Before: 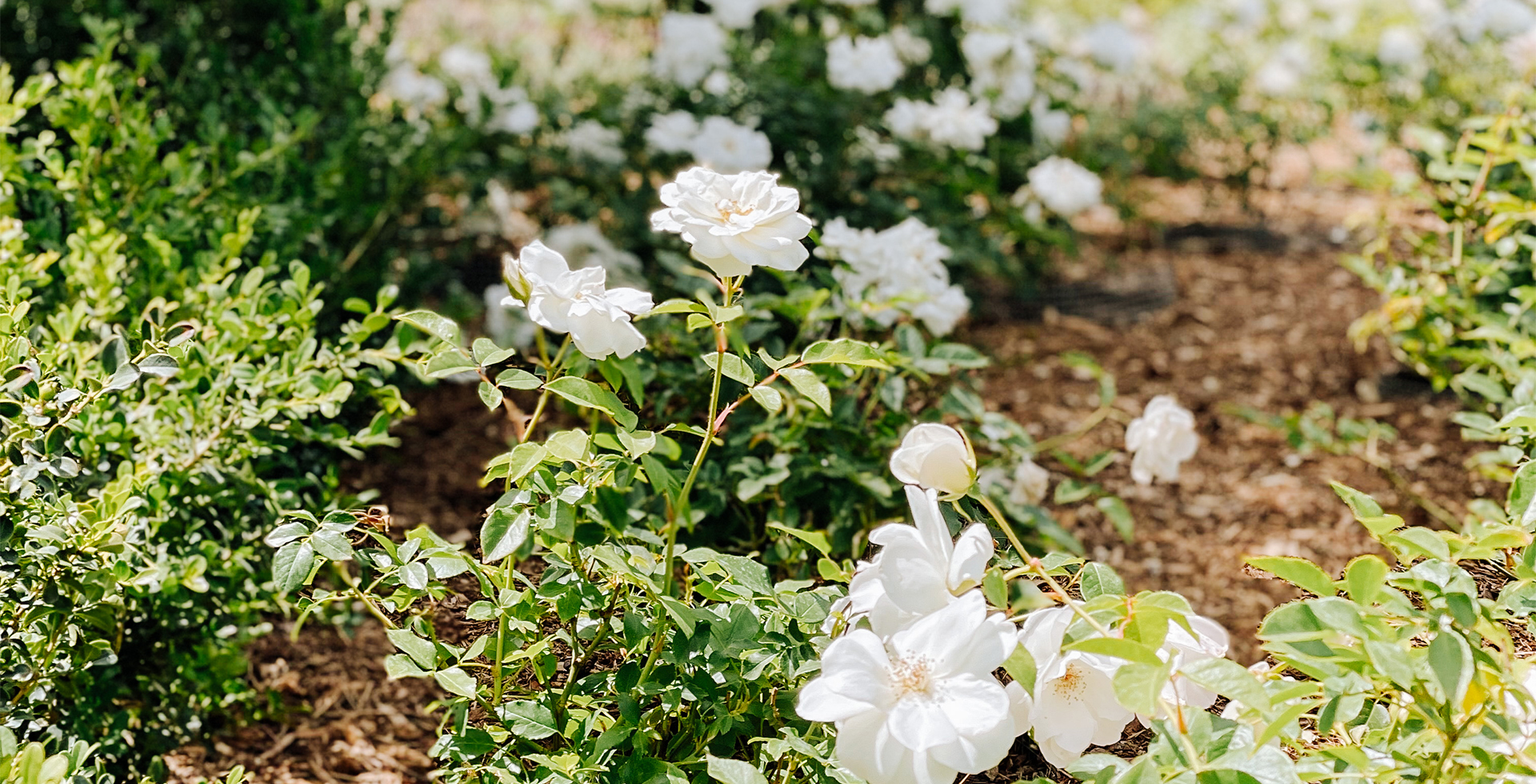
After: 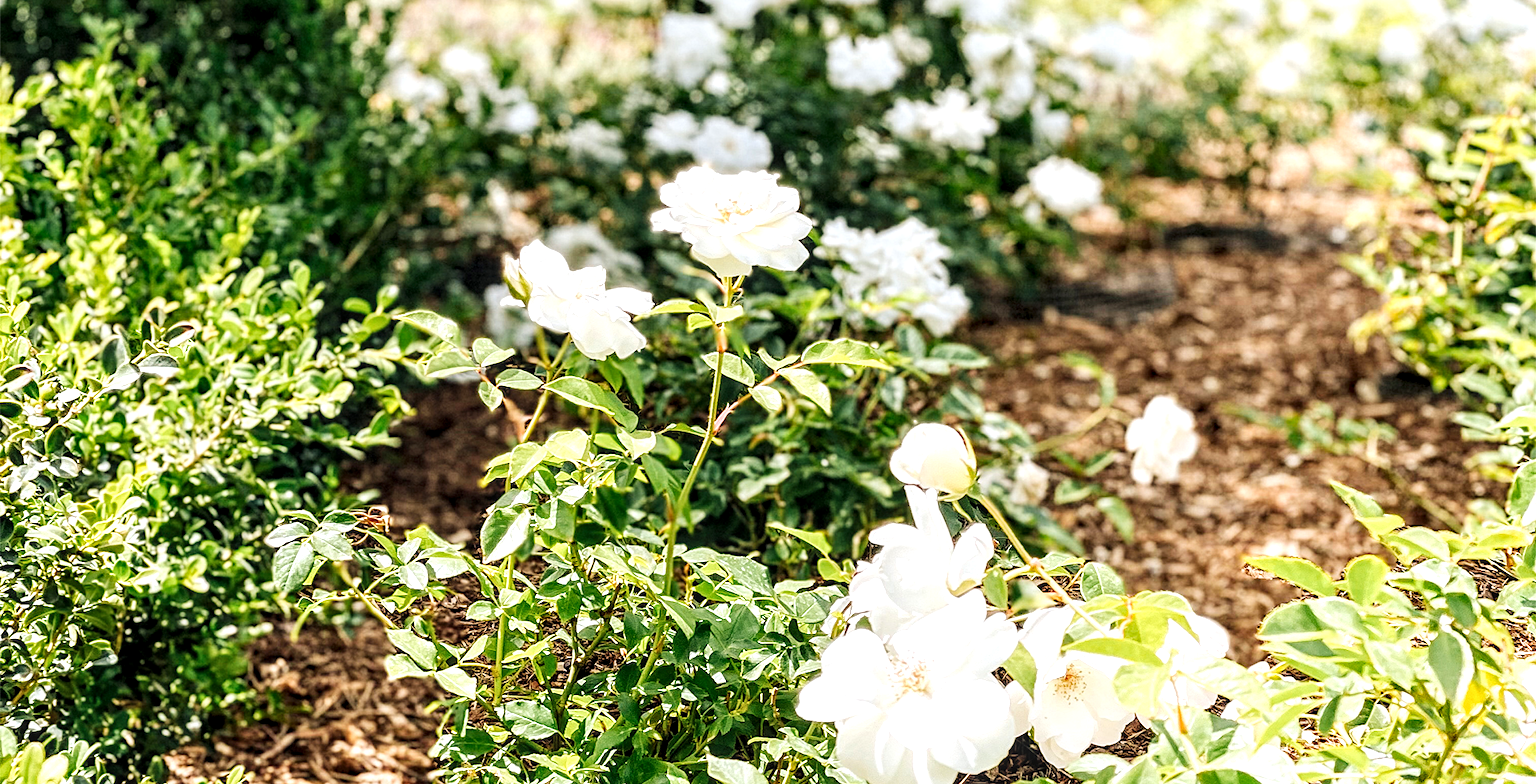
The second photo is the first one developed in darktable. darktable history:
local contrast: detail 142%
exposure: exposure 0.602 EV, compensate exposure bias true, compensate highlight preservation false
